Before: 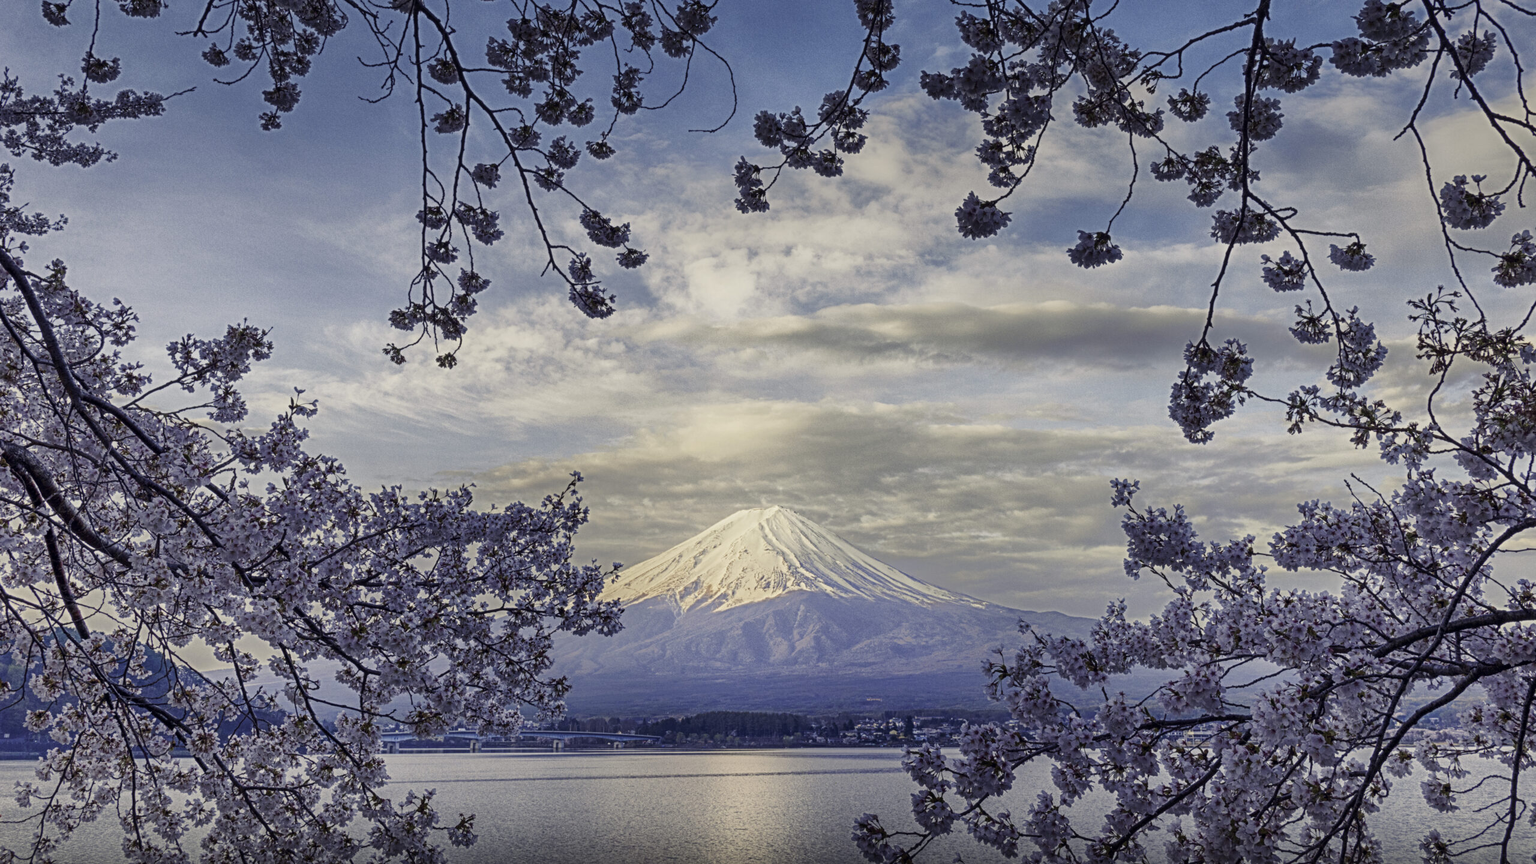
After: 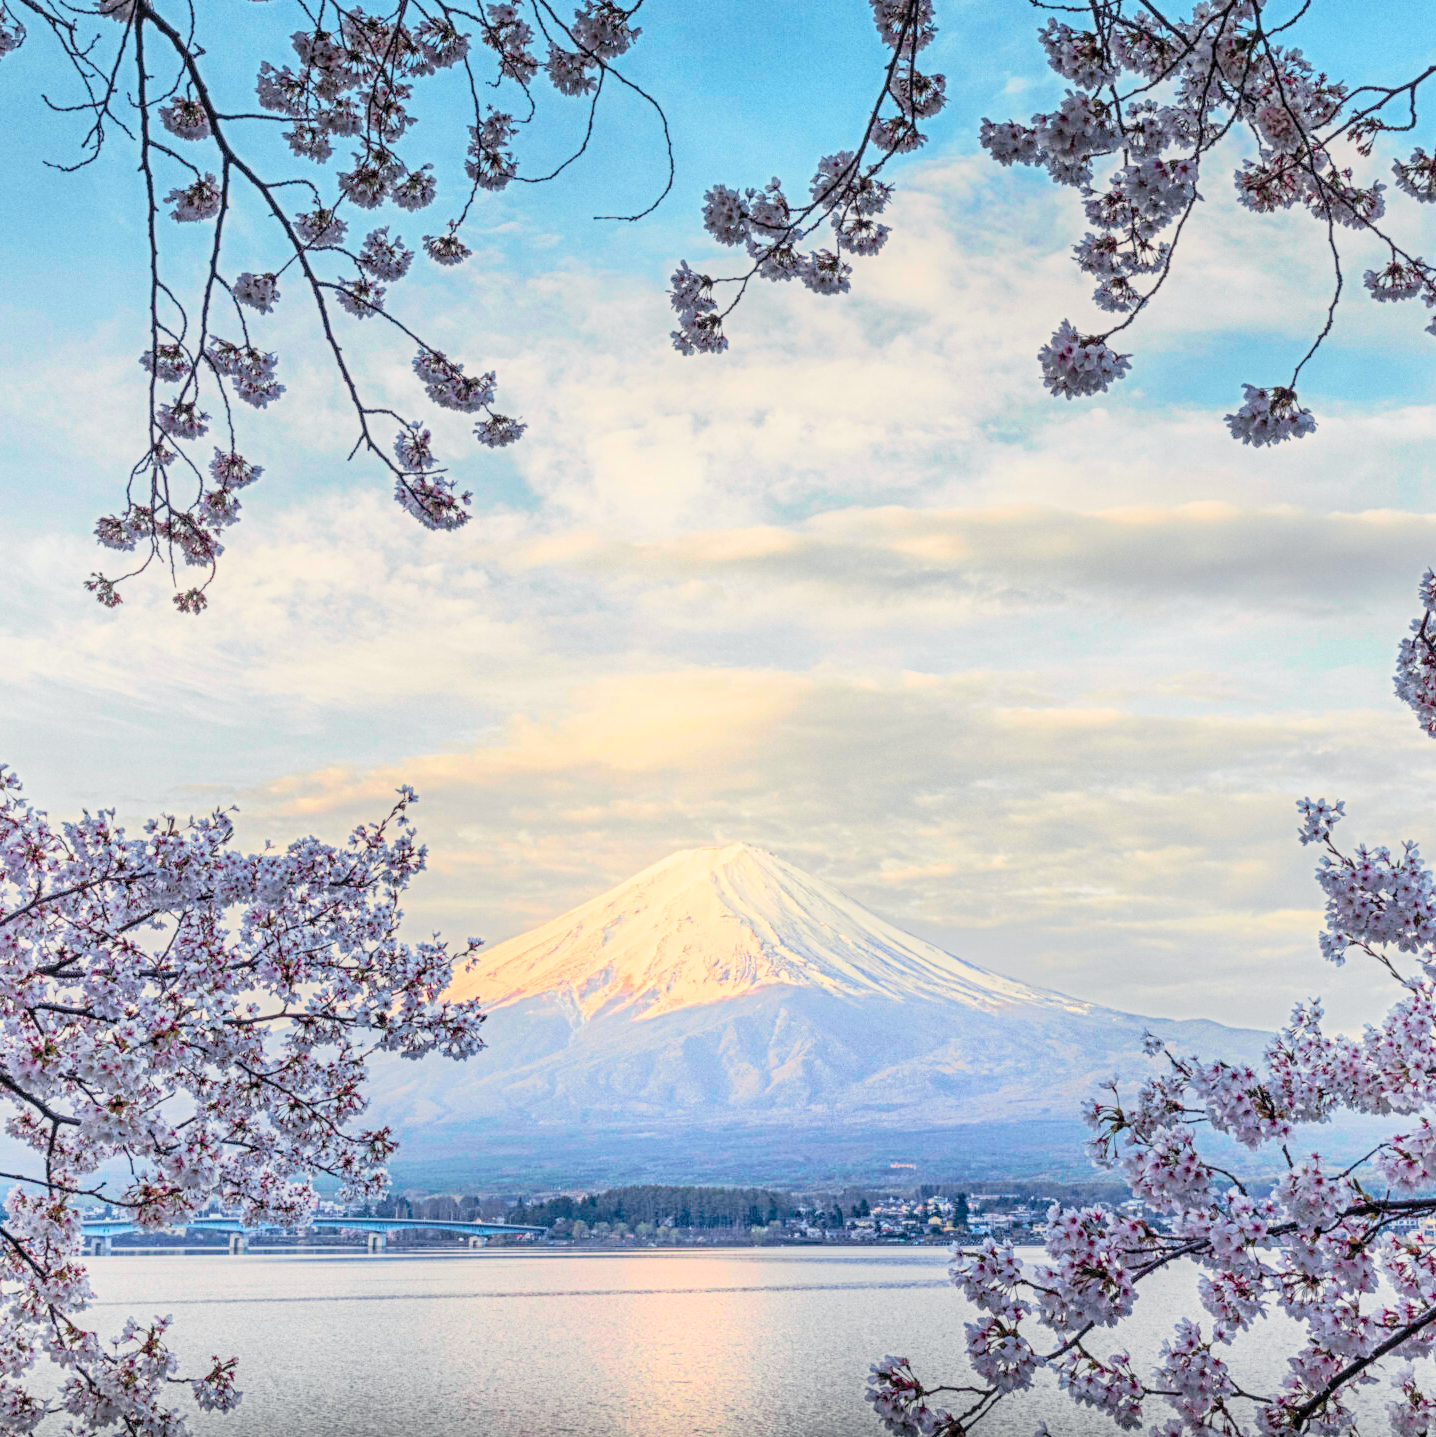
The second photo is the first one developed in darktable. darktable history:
white balance: emerald 1
contrast brightness saturation: brightness 0.28
local contrast: on, module defaults
crop: left 21.674%, right 22.086%
tone curve: curves: ch0 [(0, 0.012) (0.144, 0.137) (0.326, 0.386) (0.489, 0.573) (0.656, 0.763) (0.849, 0.902) (1, 0.974)]; ch1 [(0, 0) (0.366, 0.367) (0.475, 0.453) (0.494, 0.493) (0.504, 0.497) (0.544, 0.579) (0.562, 0.619) (0.622, 0.694) (1, 1)]; ch2 [(0, 0) (0.333, 0.346) (0.375, 0.375) (0.424, 0.43) (0.476, 0.492) (0.502, 0.503) (0.533, 0.541) (0.572, 0.615) (0.605, 0.656) (0.641, 0.709) (1, 1)], color space Lab, independent channels, preserve colors none
